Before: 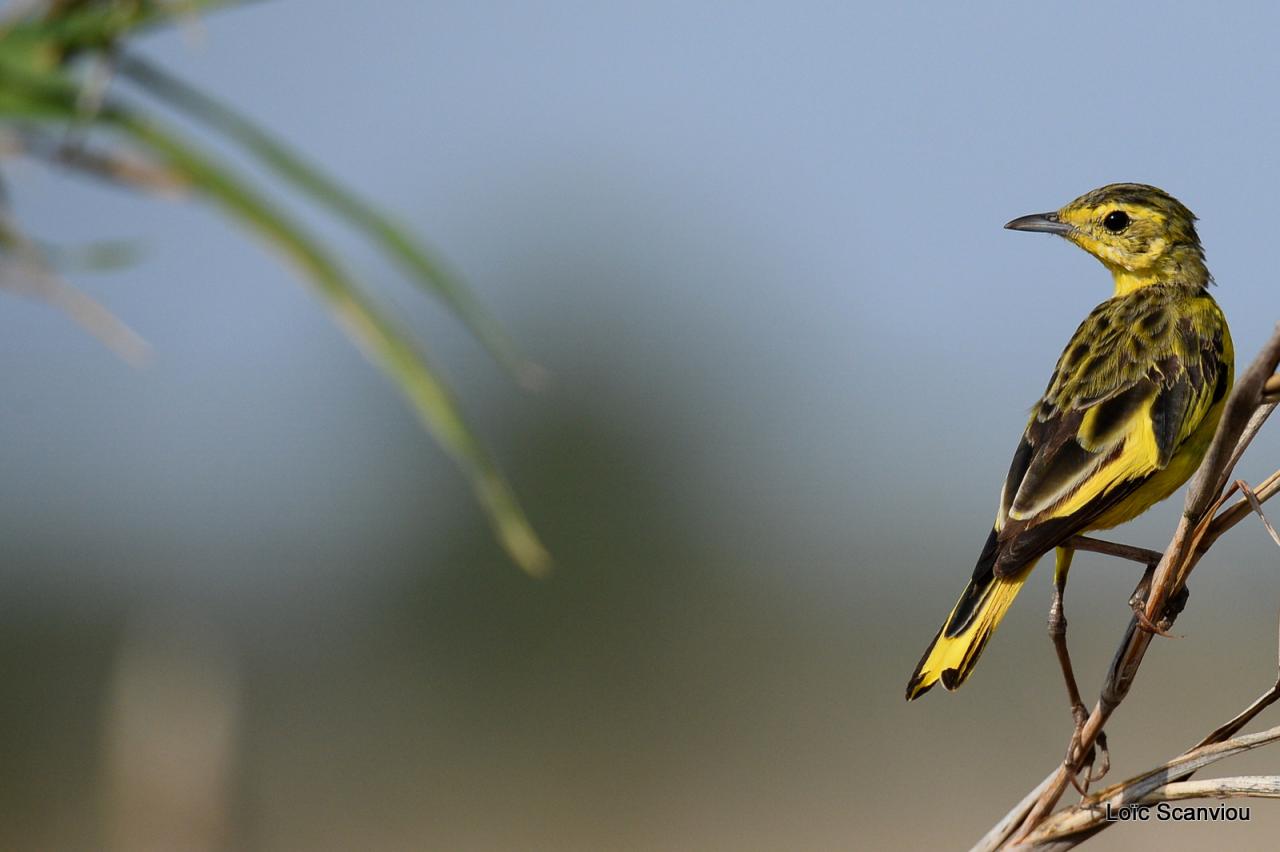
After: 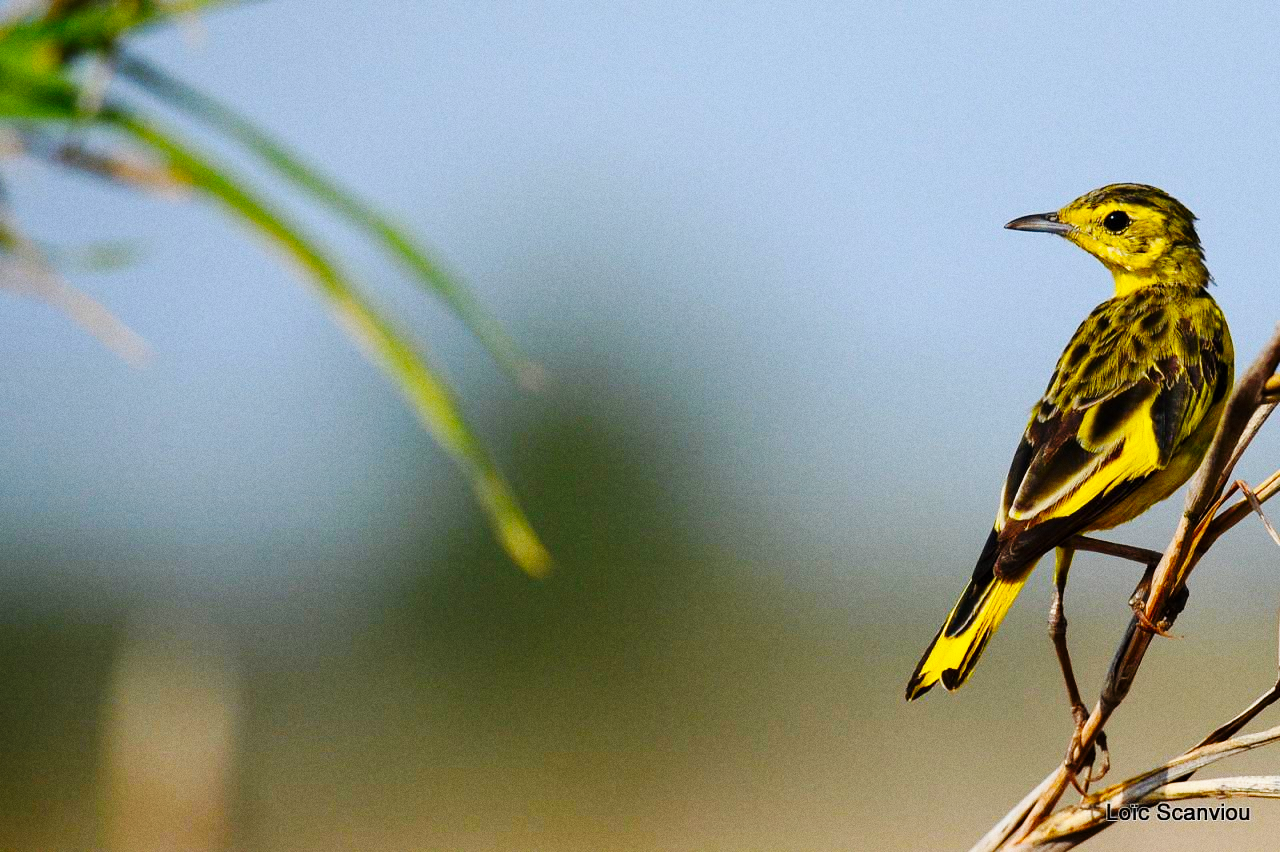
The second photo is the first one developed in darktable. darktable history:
grain: coarseness 0.47 ISO
color balance rgb: perceptual saturation grading › global saturation 30%, global vibrance 20%
base curve: curves: ch0 [(0, 0) (0.036, 0.025) (0.121, 0.166) (0.206, 0.329) (0.605, 0.79) (1, 1)], preserve colors none
